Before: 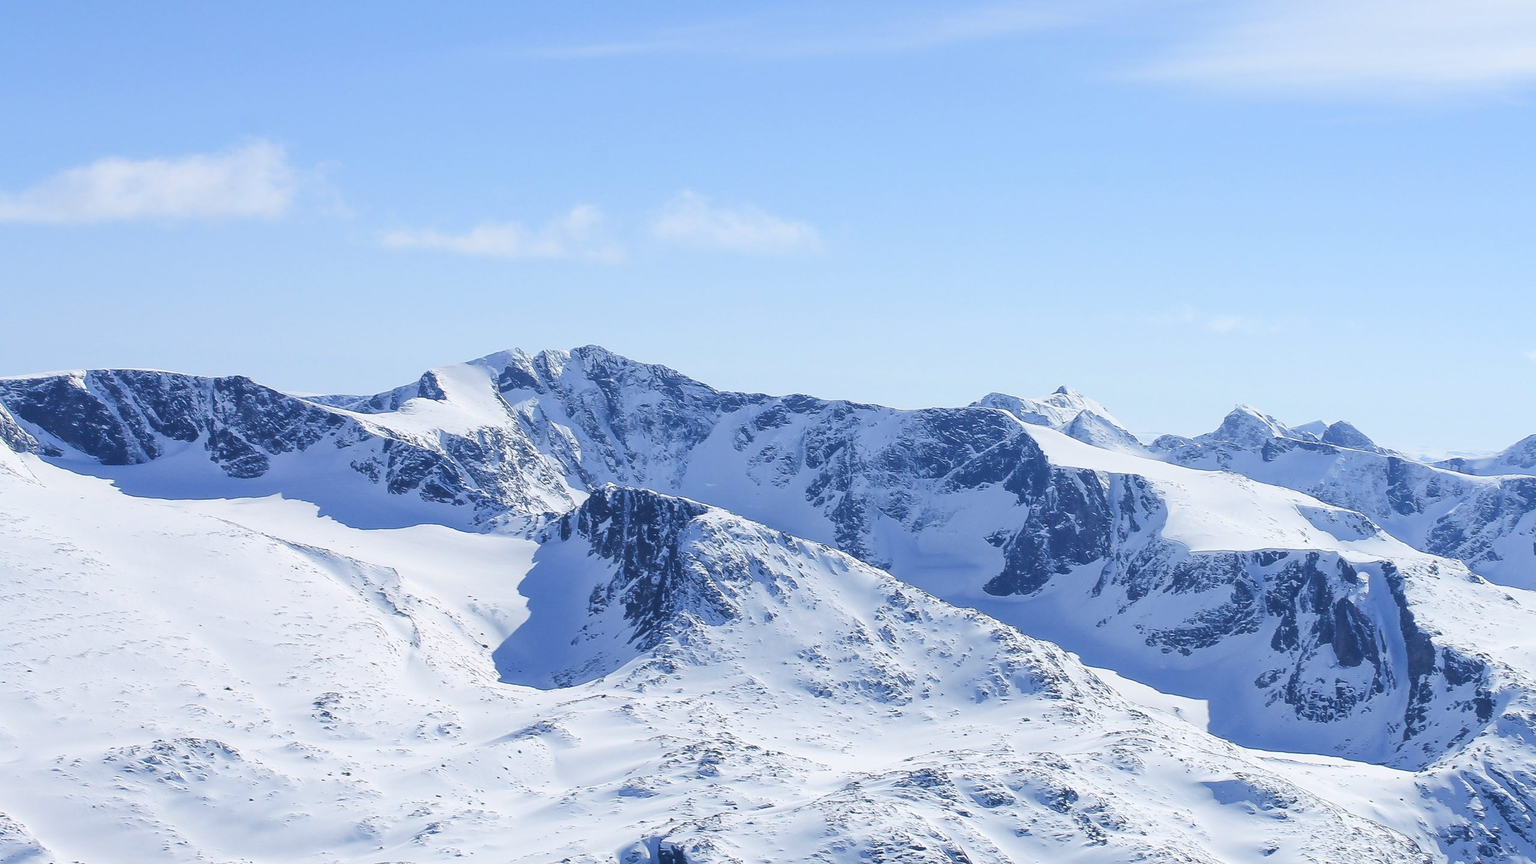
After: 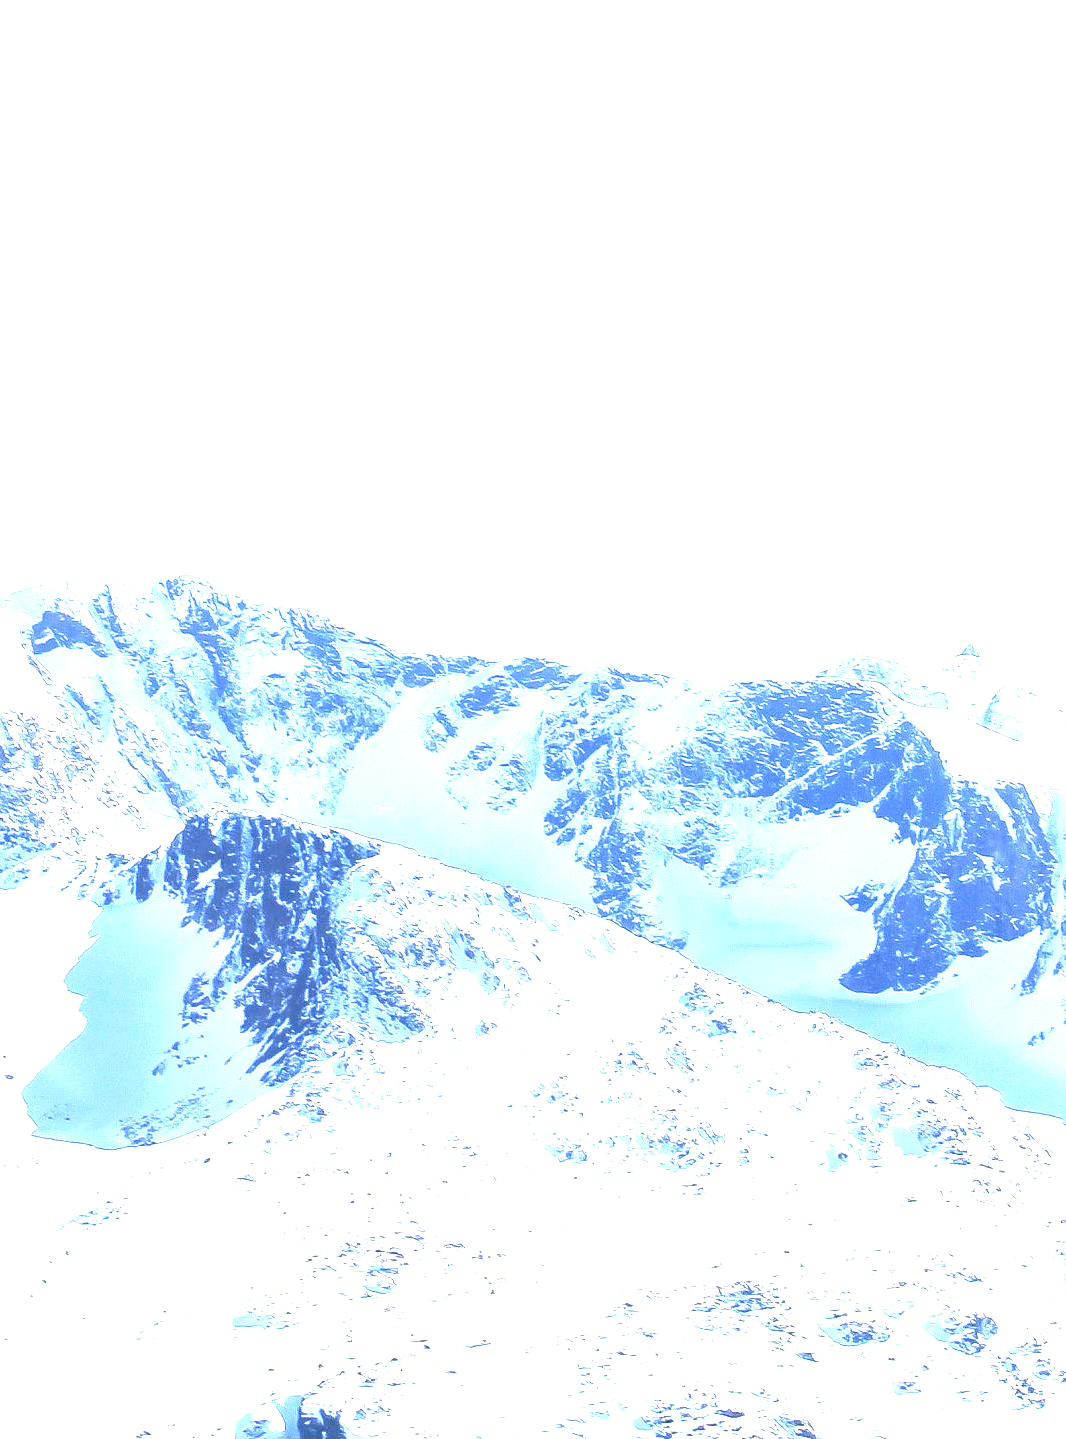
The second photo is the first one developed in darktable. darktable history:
exposure: black level correction 0, exposure 2.327 EV, compensate exposure bias true, compensate highlight preservation false
crop: left 31.229%, right 27.105%
